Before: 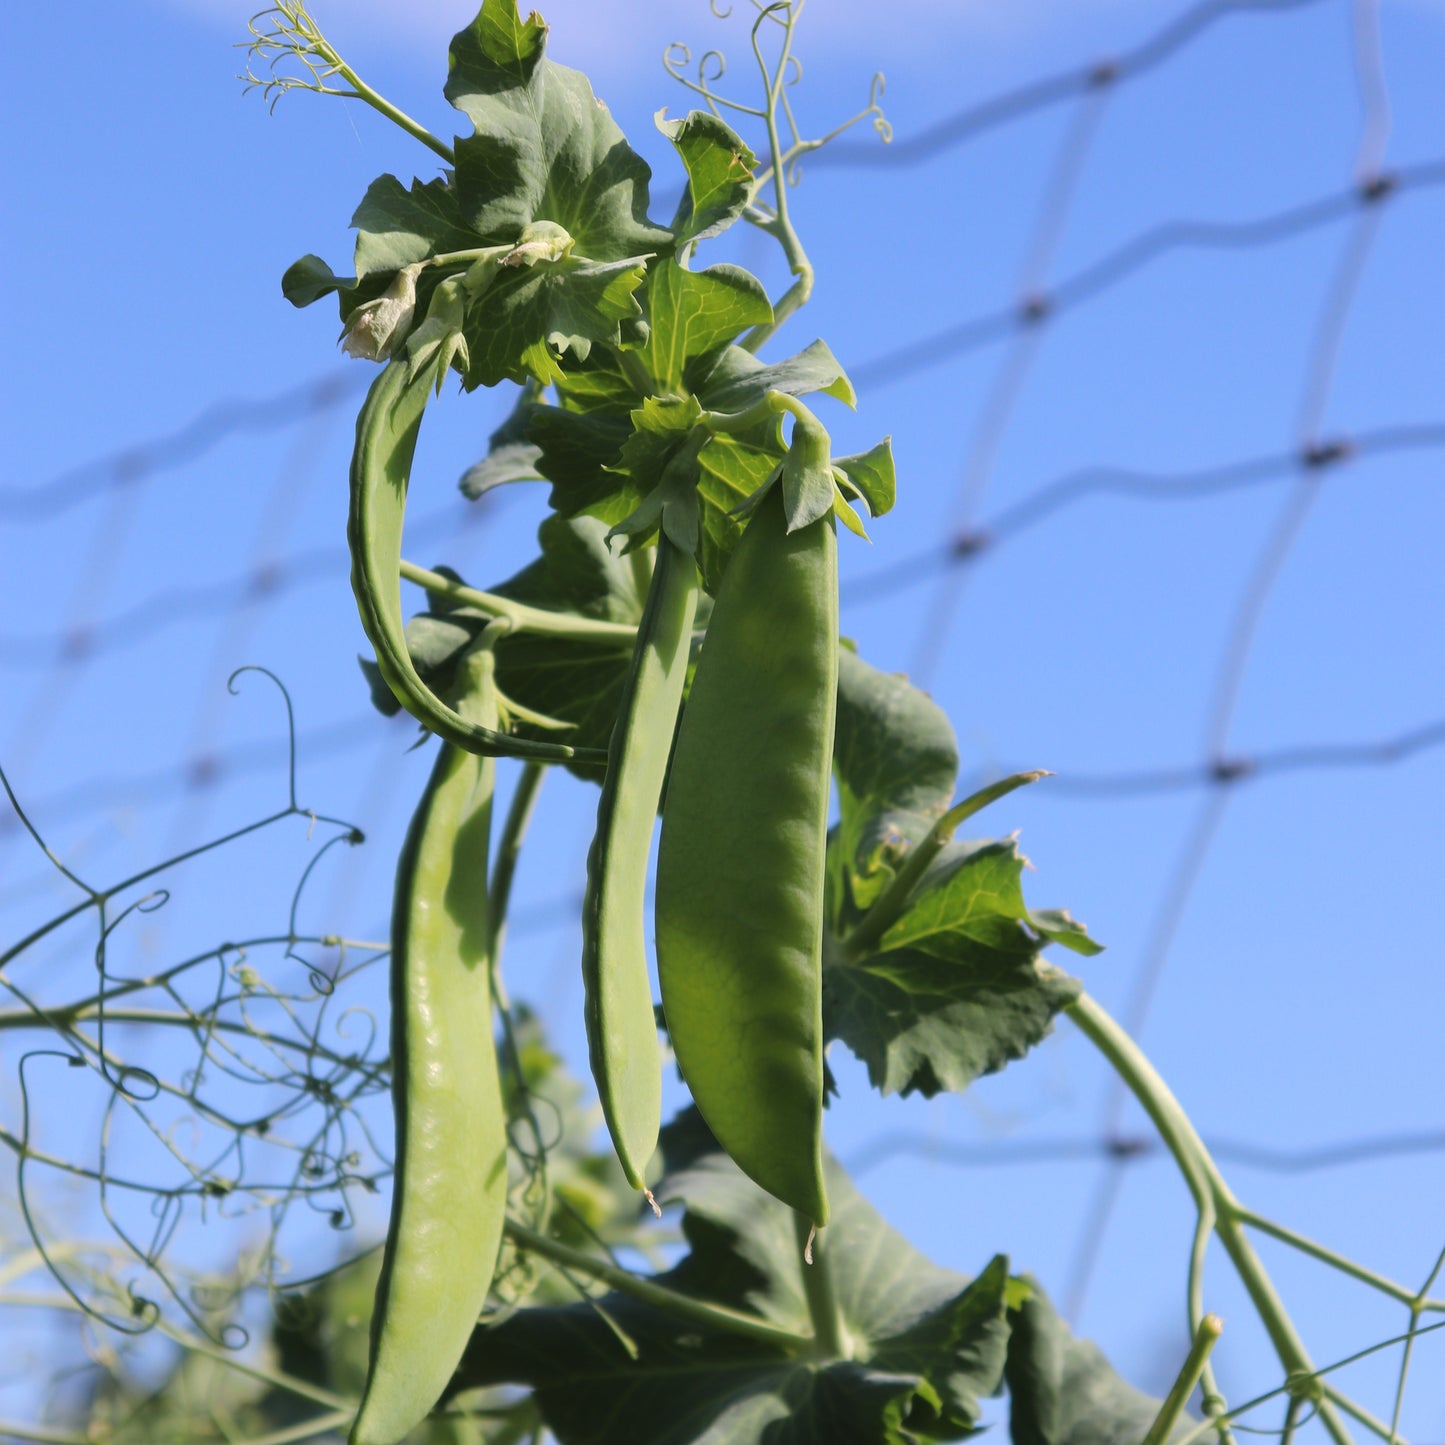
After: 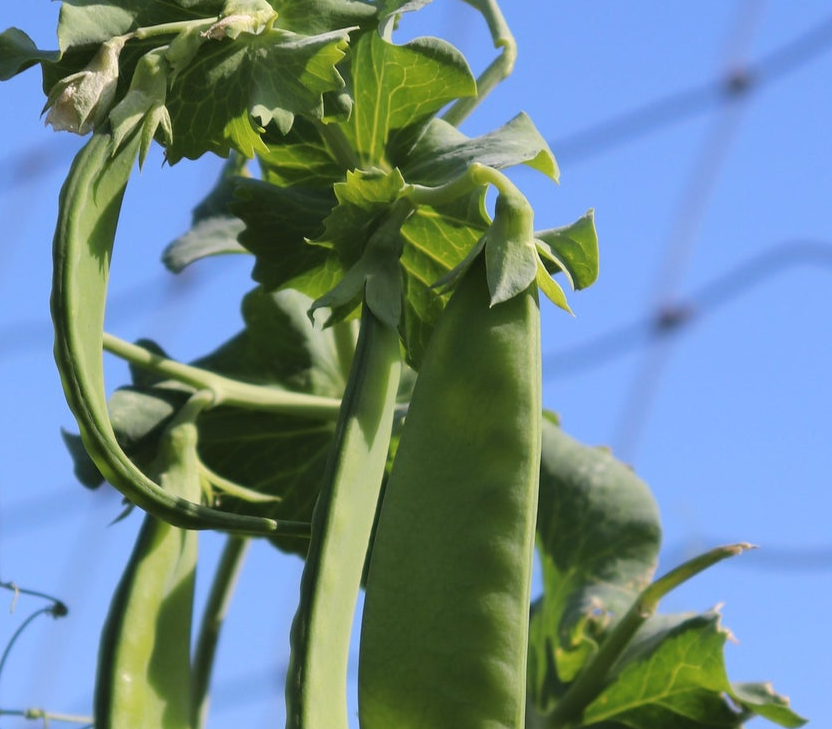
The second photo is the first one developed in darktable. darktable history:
crop: left 20.623%, top 15.744%, right 21.769%, bottom 33.751%
